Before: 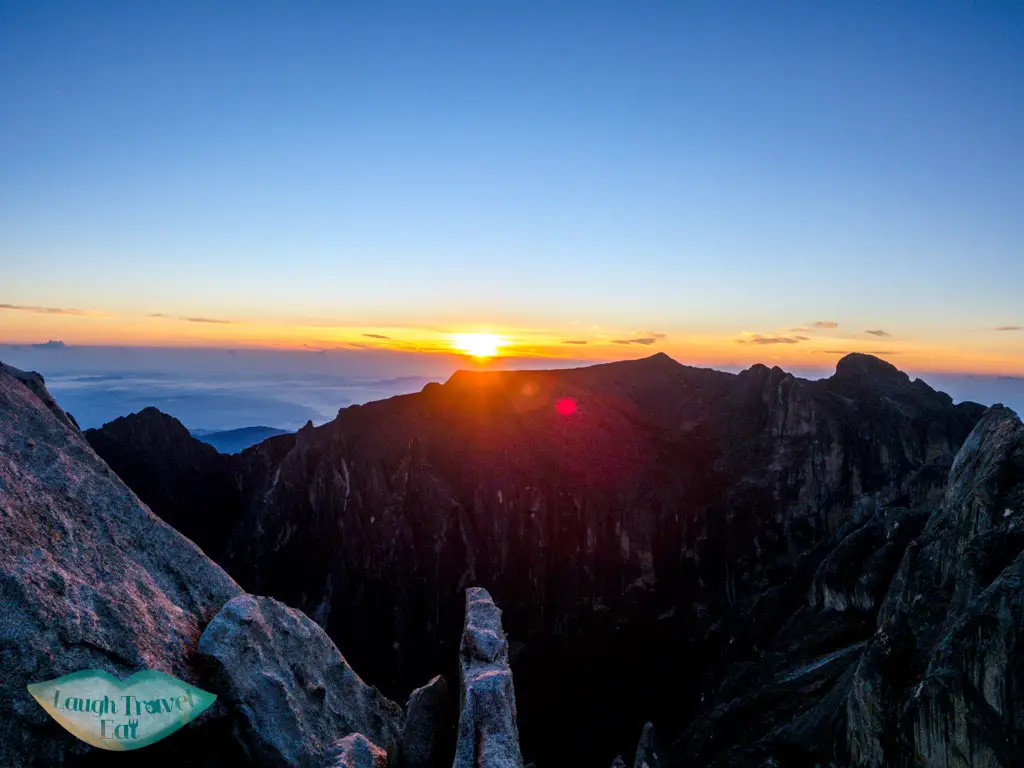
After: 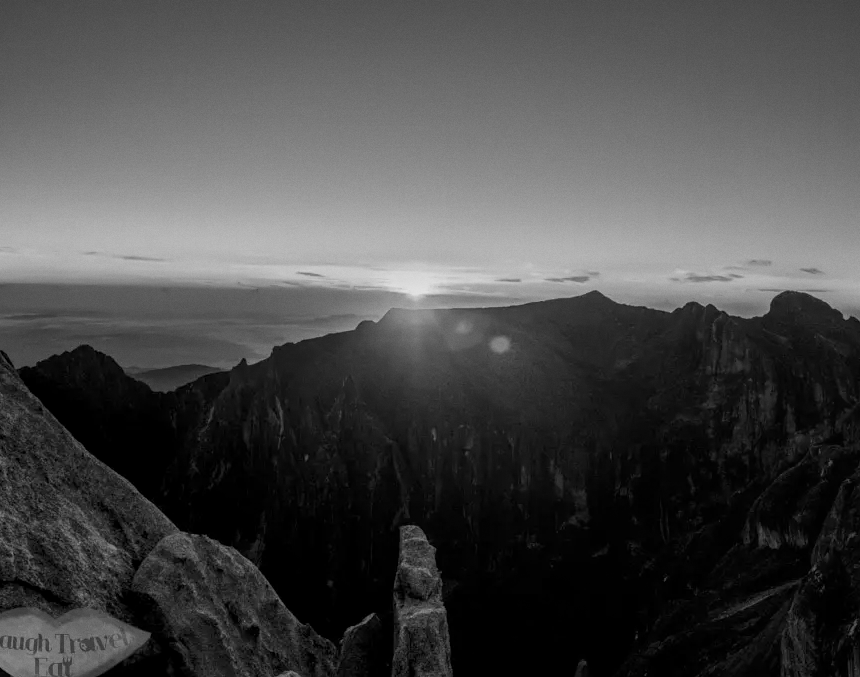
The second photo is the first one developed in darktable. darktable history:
grain: coarseness 0.09 ISO, strength 10%
monochrome: a 79.32, b 81.83, size 1.1
exposure: compensate exposure bias true, compensate highlight preservation false
local contrast: on, module defaults
crop: left 6.446%, top 8.188%, right 9.538%, bottom 3.548%
